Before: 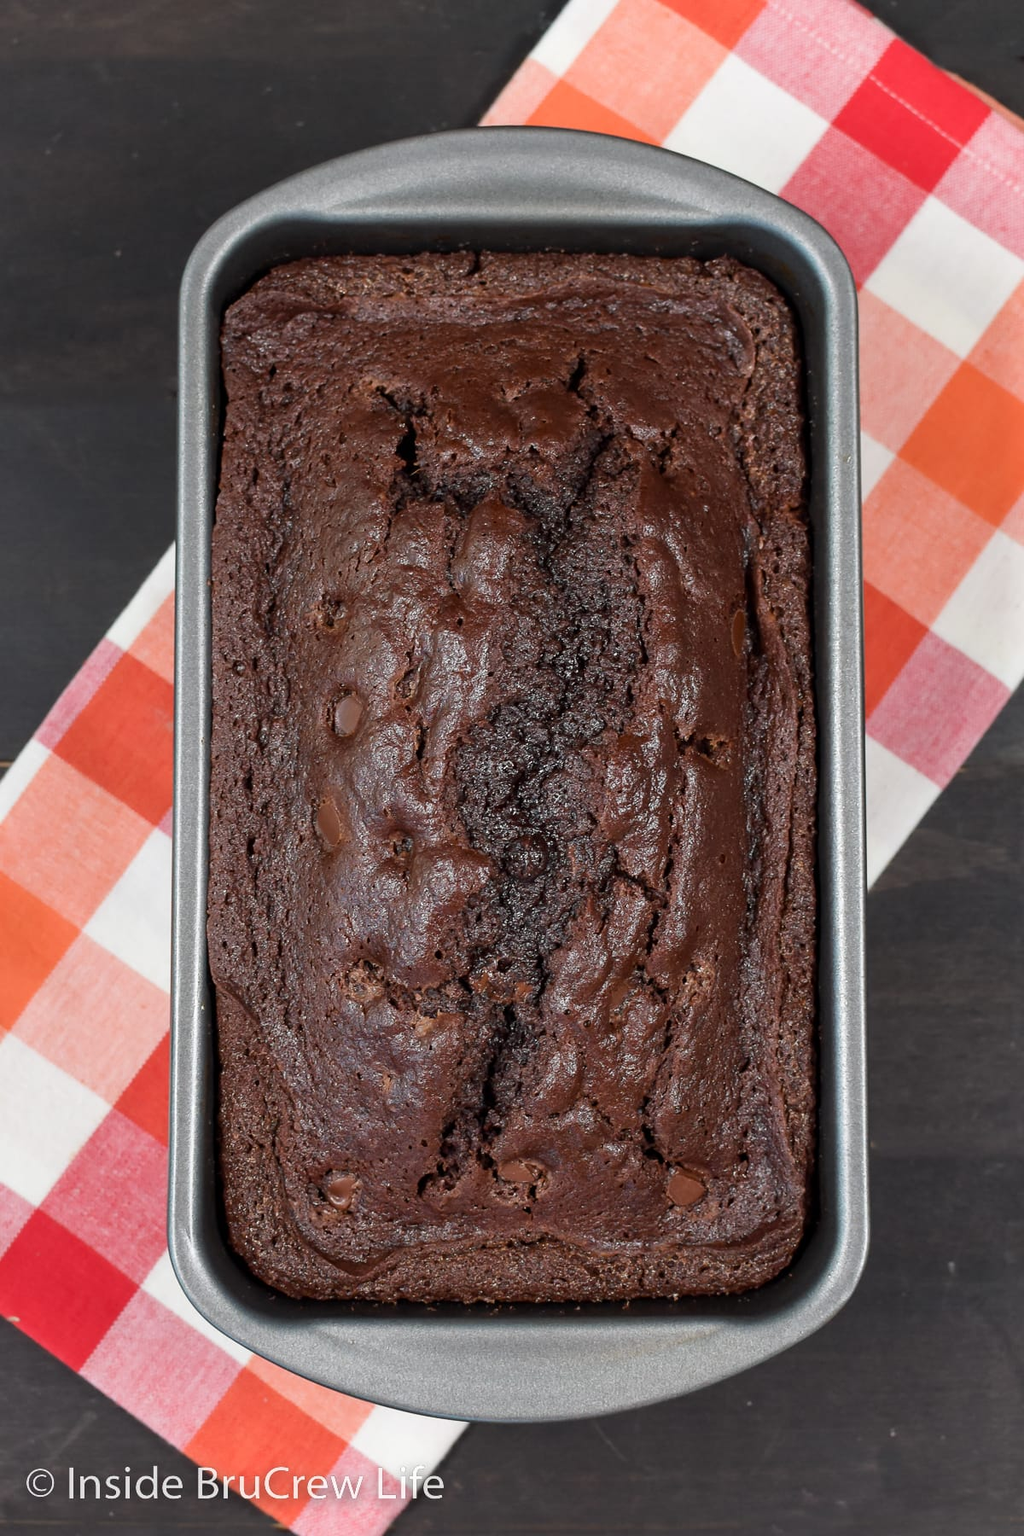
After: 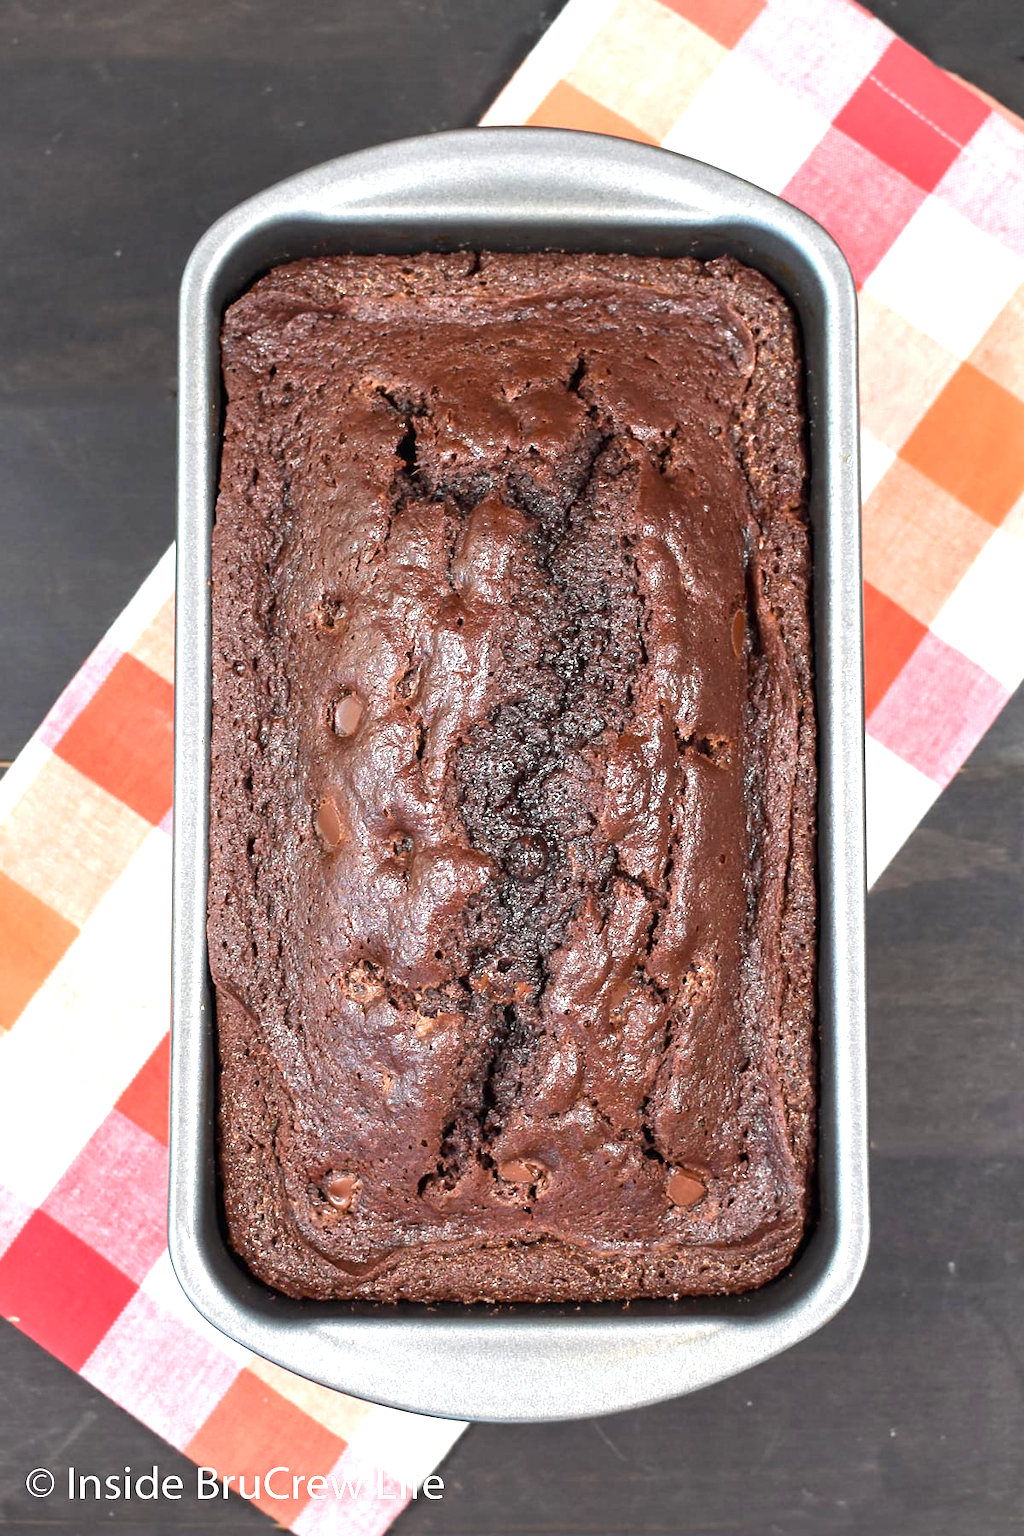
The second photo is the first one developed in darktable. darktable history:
exposure: black level correction 0, exposure 1.379 EV, compensate exposure bias true, compensate highlight preservation false
vignetting: fall-off radius 60.92%
